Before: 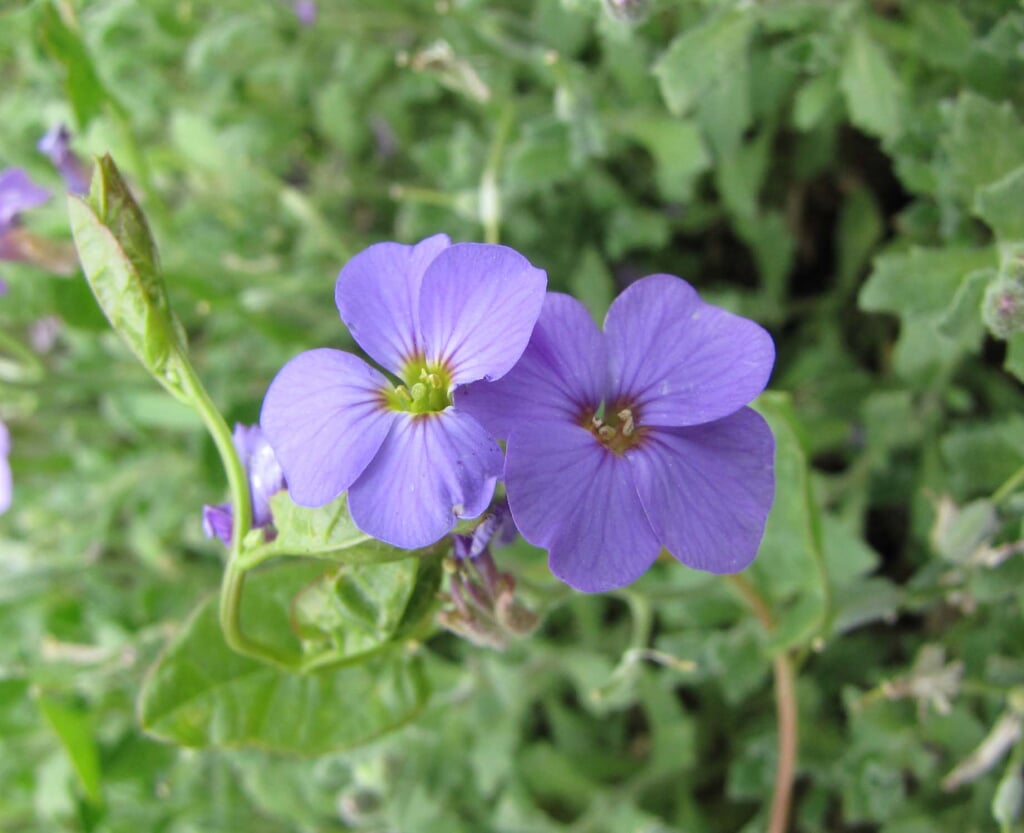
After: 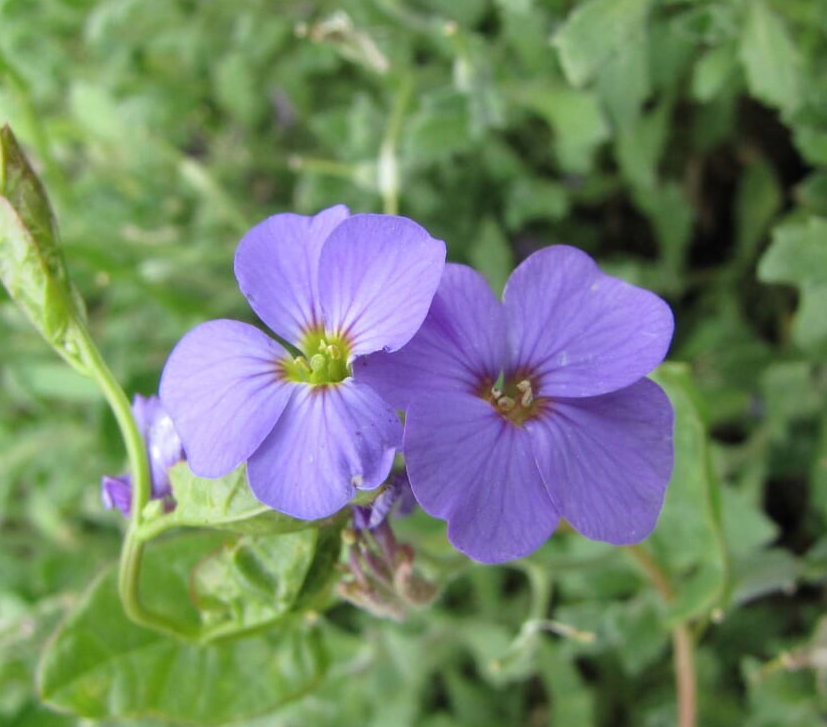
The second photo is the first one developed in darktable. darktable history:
crop: left 9.93%, top 3.532%, right 9.256%, bottom 9.146%
